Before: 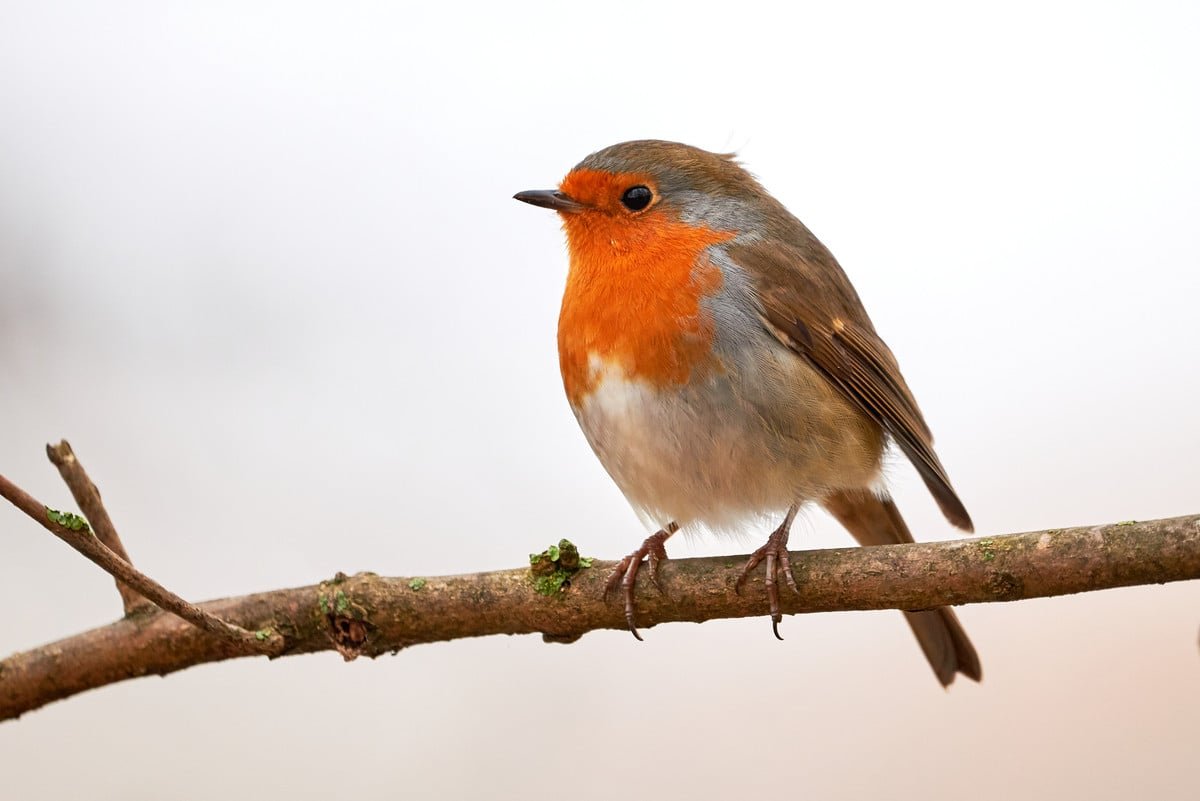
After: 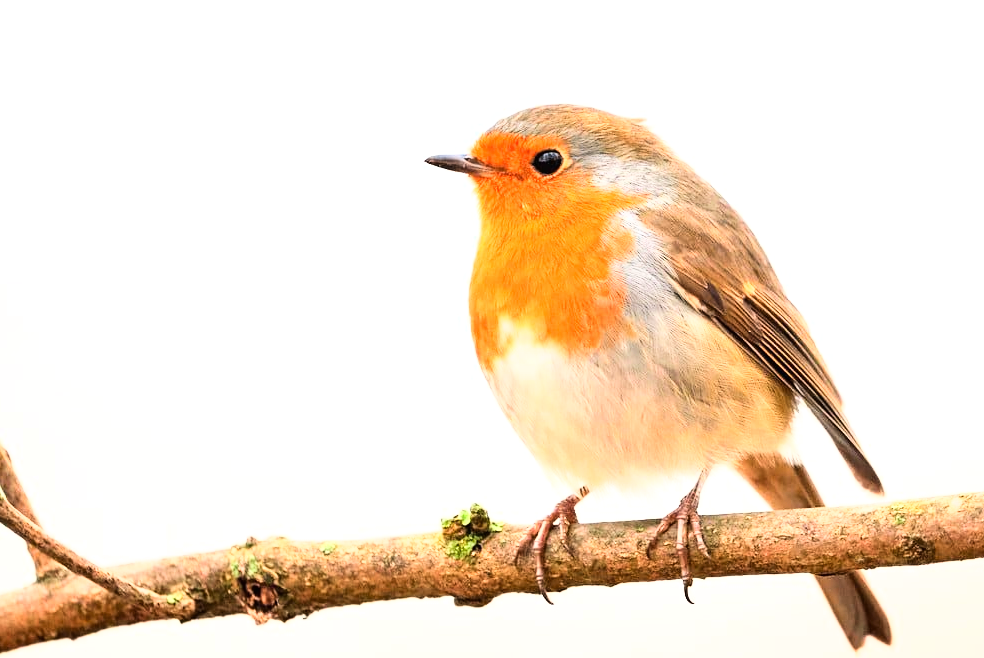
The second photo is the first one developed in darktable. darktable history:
base curve: curves: ch0 [(0, 0) (0.007, 0.004) (0.027, 0.03) (0.046, 0.07) (0.207, 0.54) (0.442, 0.872) (0.673, 0.972) (1, 1)]
exposure: black level correction 0, exposure 0.692 EV, compensate exposure bias true, compensate highlight preservation false
crop and rotate: left 7.428%, top 4.59%, right 10.561%, bottom 13.208%
